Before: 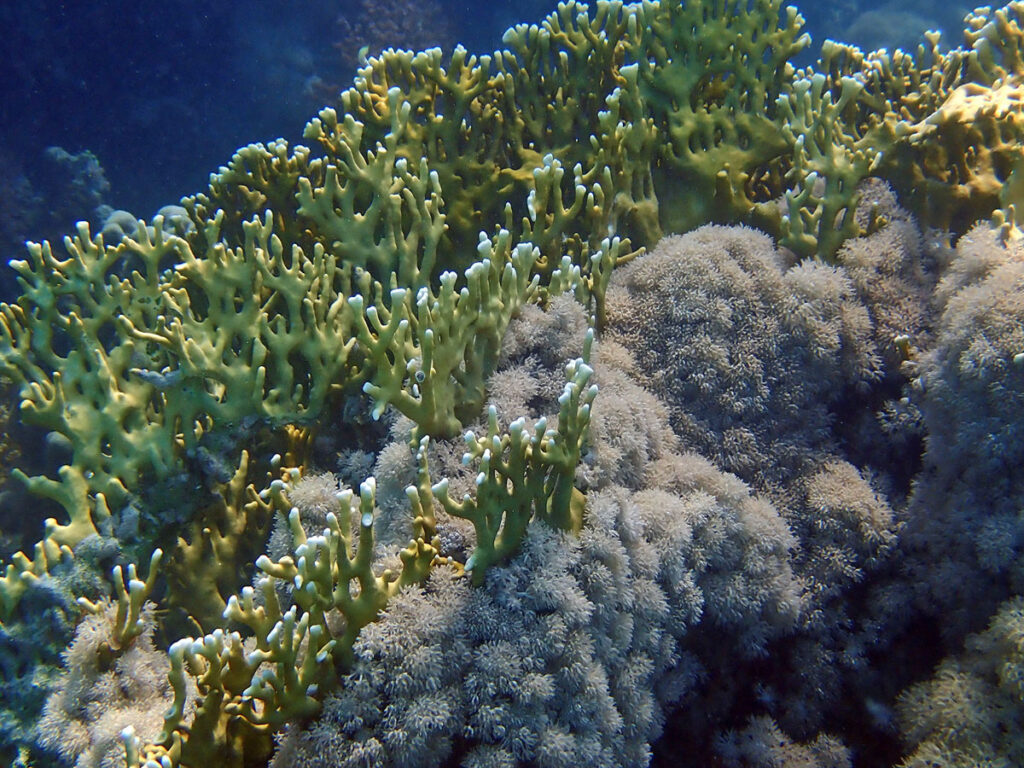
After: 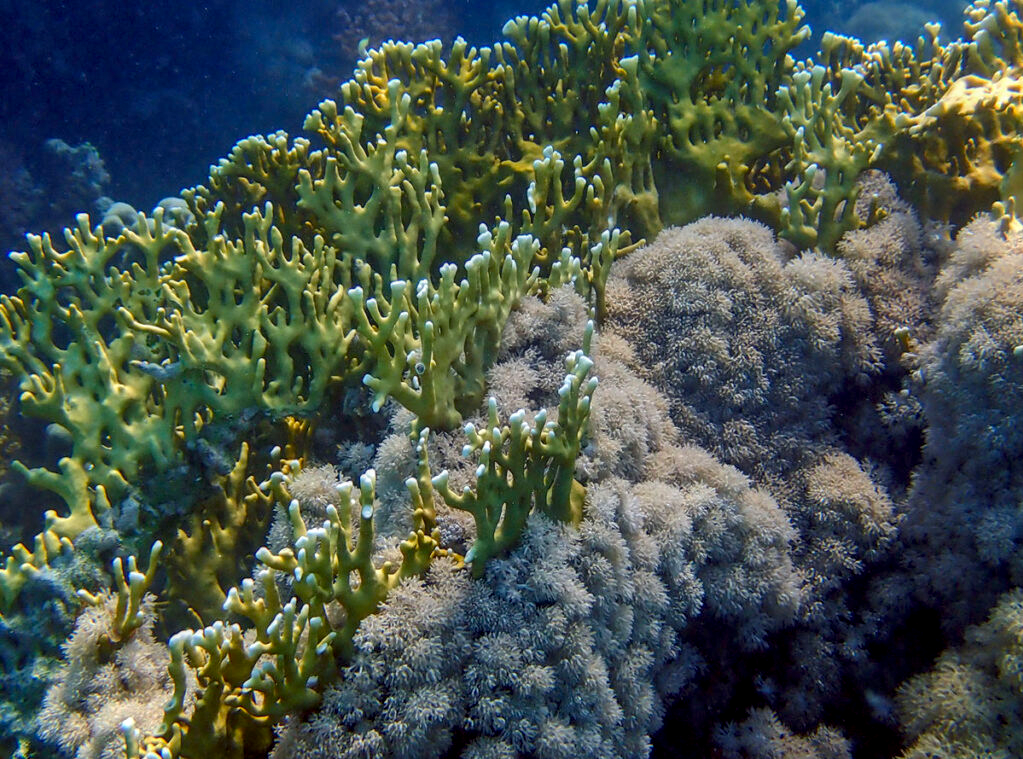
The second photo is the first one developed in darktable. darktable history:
color balance rgb: perceptual saturation grading › global saturation 20%, global vibrance 10%
crop: top 1.049%, right 0.001%
local contrast: on, module defaults
exposure: black level correction 0.002, exposure -0.1 EV, compensate highlight preservation false
